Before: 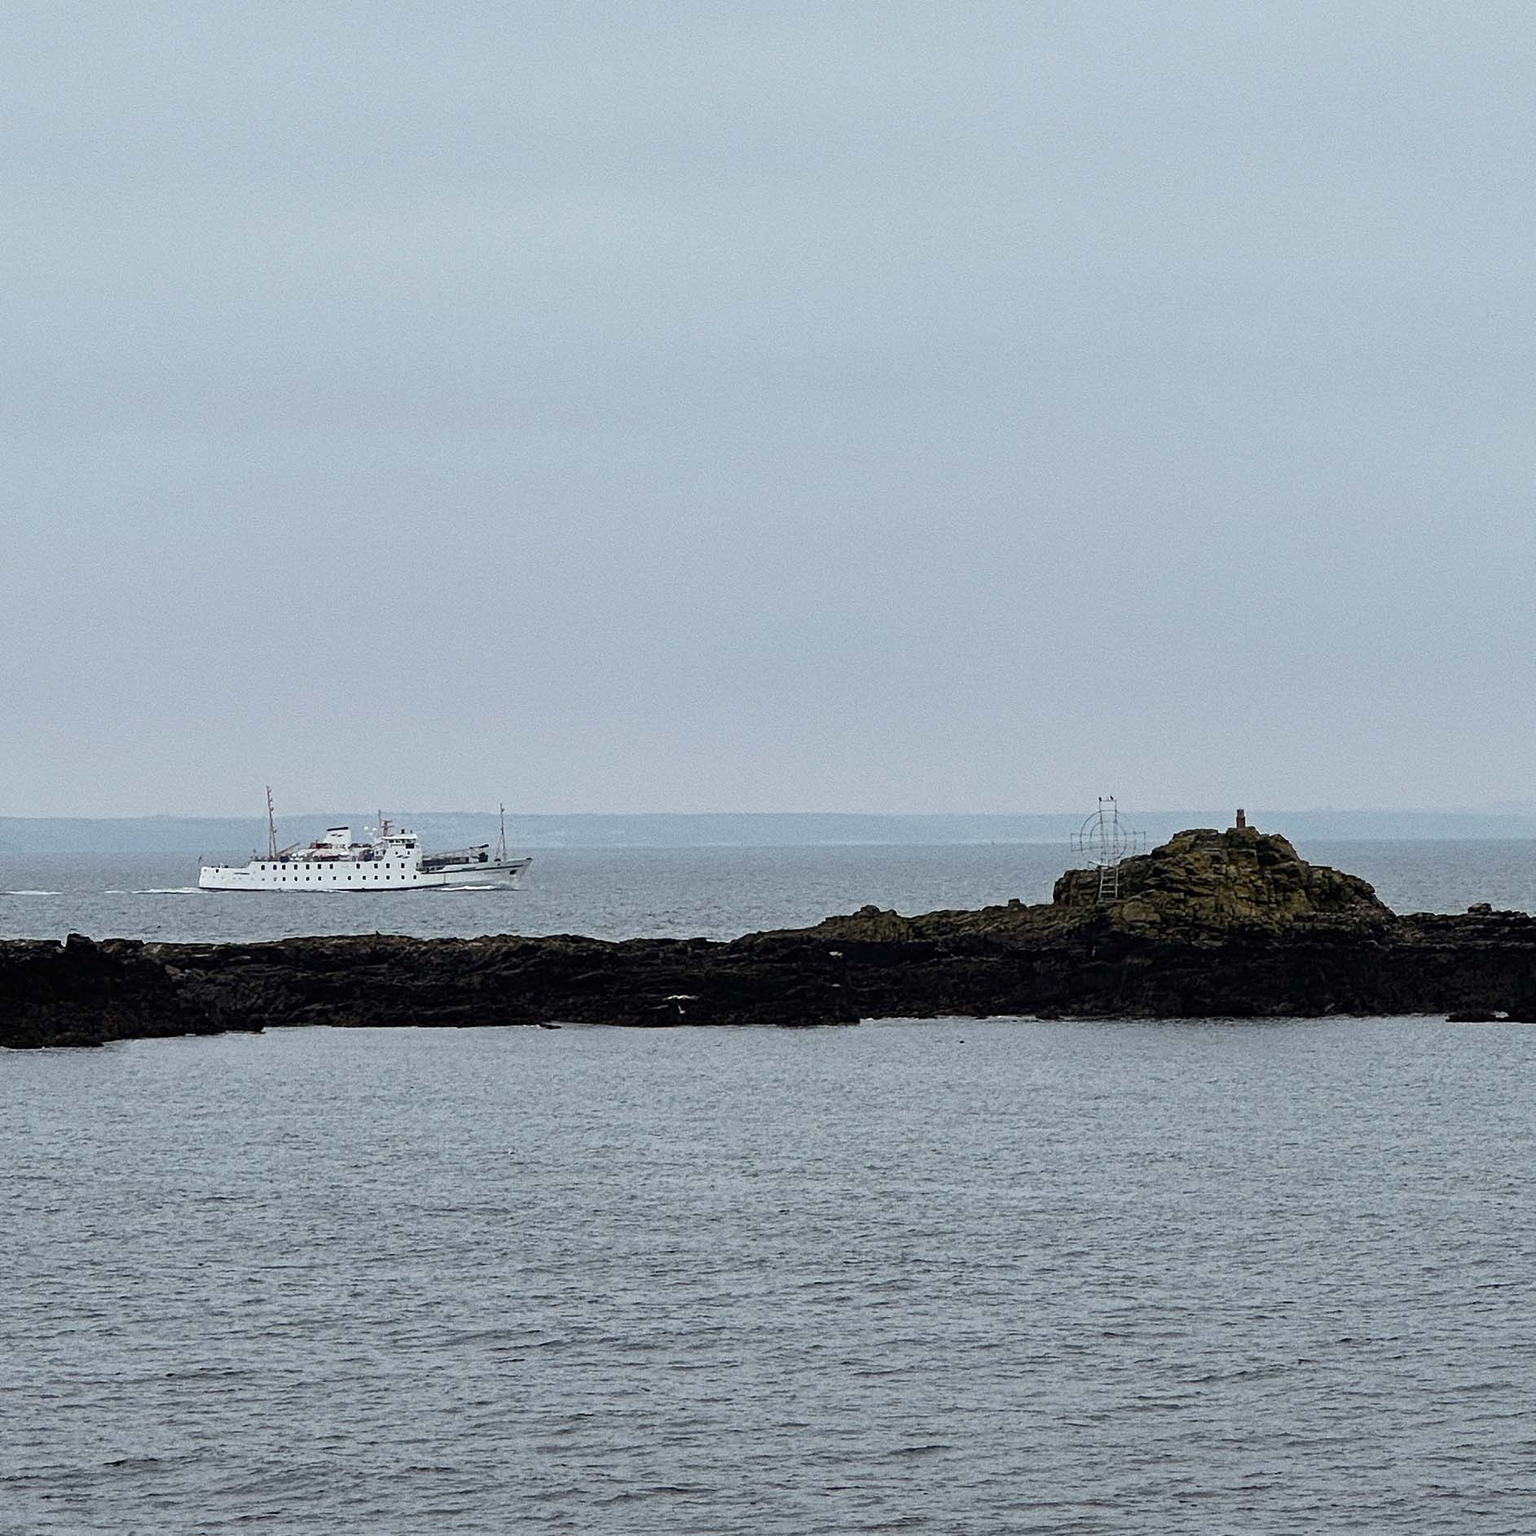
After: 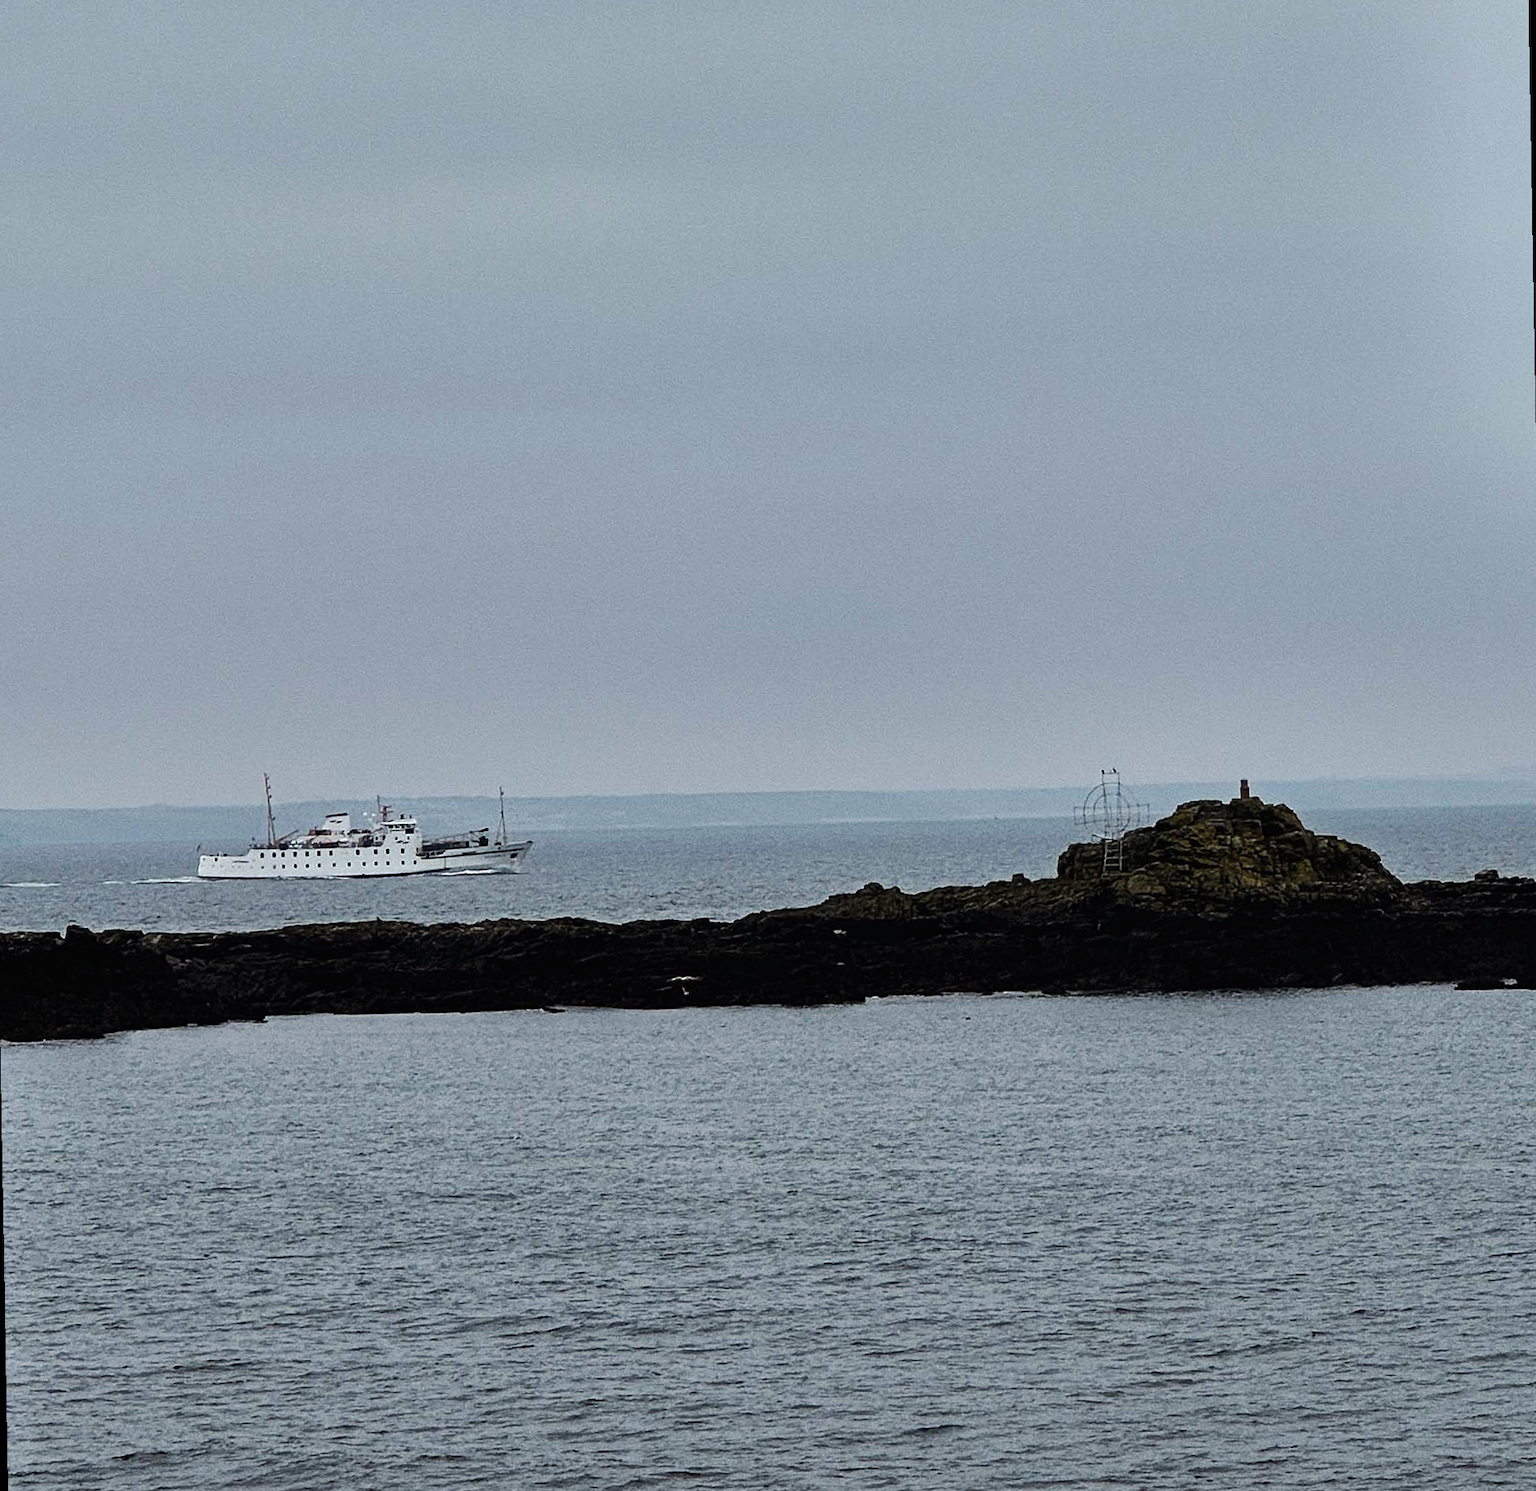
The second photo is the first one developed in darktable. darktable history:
shadows and highlights: shadows 43.71, white point adjustment -1.46, soften with gaussian
tone curve: curves: ch0 [(0, 0) (0.003, 0.008) (0.011, 0.011) (0.025, 0.014) (0.044, 0.021) (0.069, 0.029) (0.1, 0.042) (0.136, 0.06) (0.177, 0.09) (0.224, 0.126) (0.277, 0.177) (0.335, 0.243) (0.399, 0.31) (0.468, 0.388) (0.543, 0.484) (0.623, 0.585) (0.709, 0.683) (0.801, 0.775) (0.898, 0.873) (1, 1)], preserve colors none
rotate and perspective: rotation -1°, crop left 0.011, crop right 0.989, crop top 0.025, crop bottom 0.975
